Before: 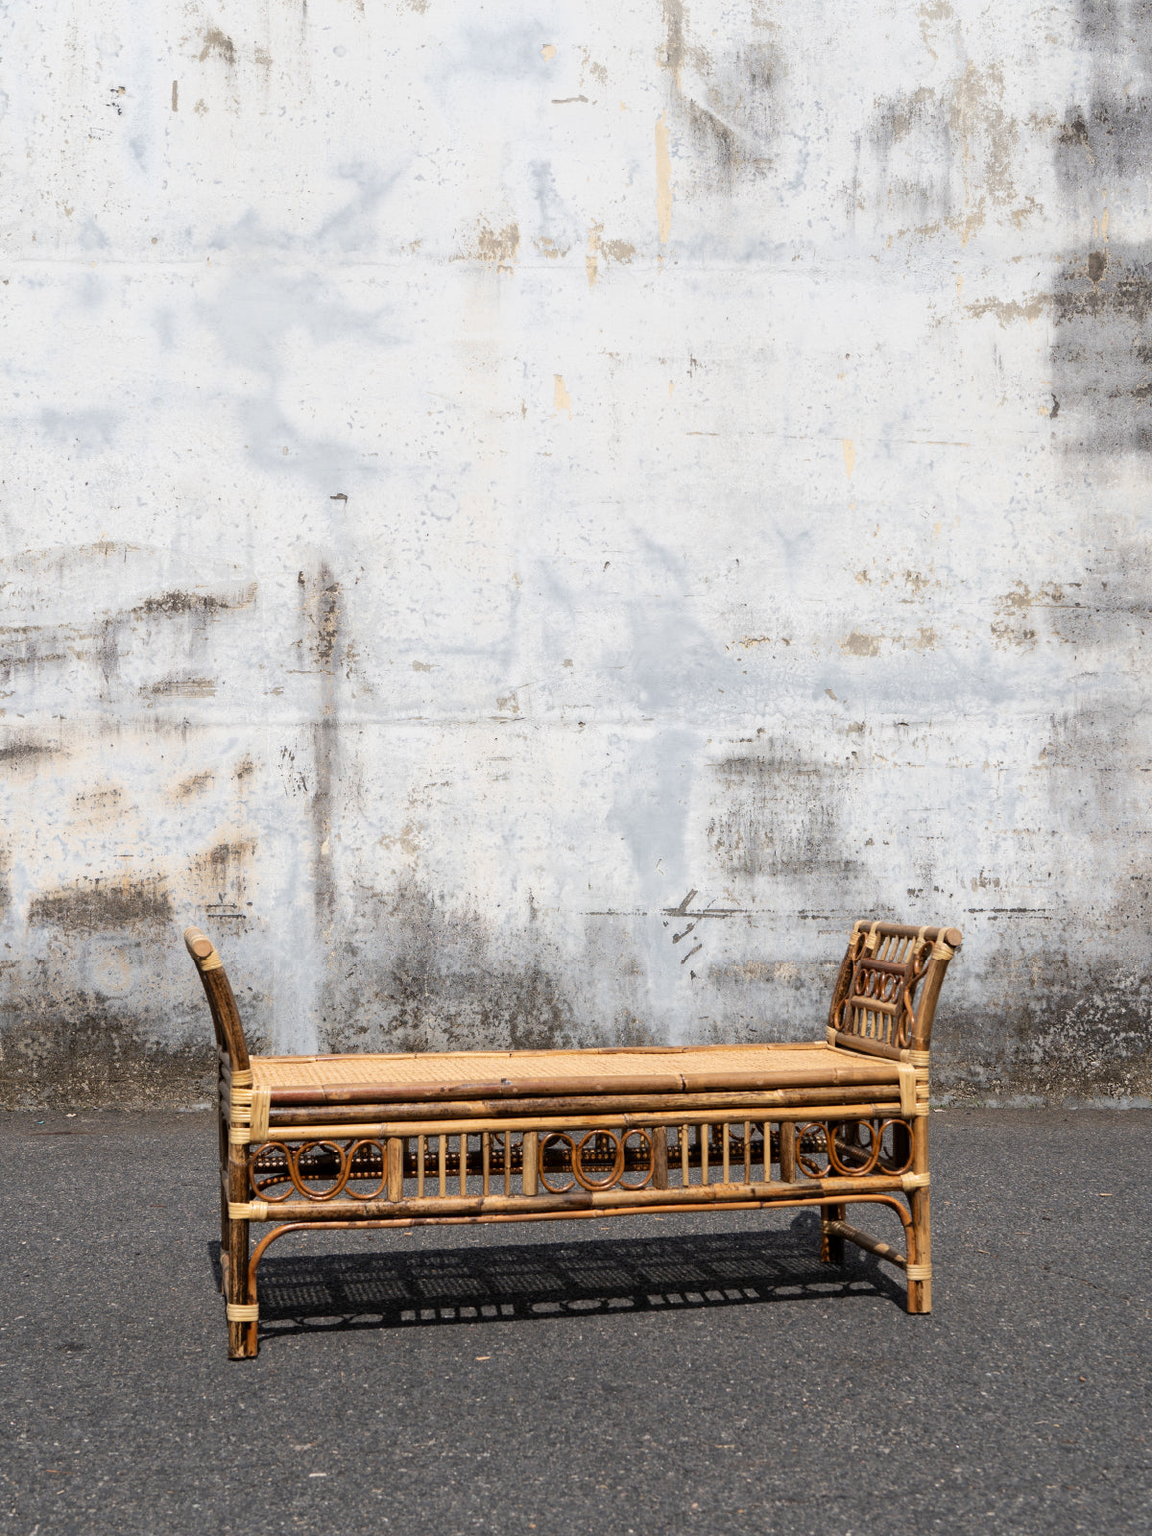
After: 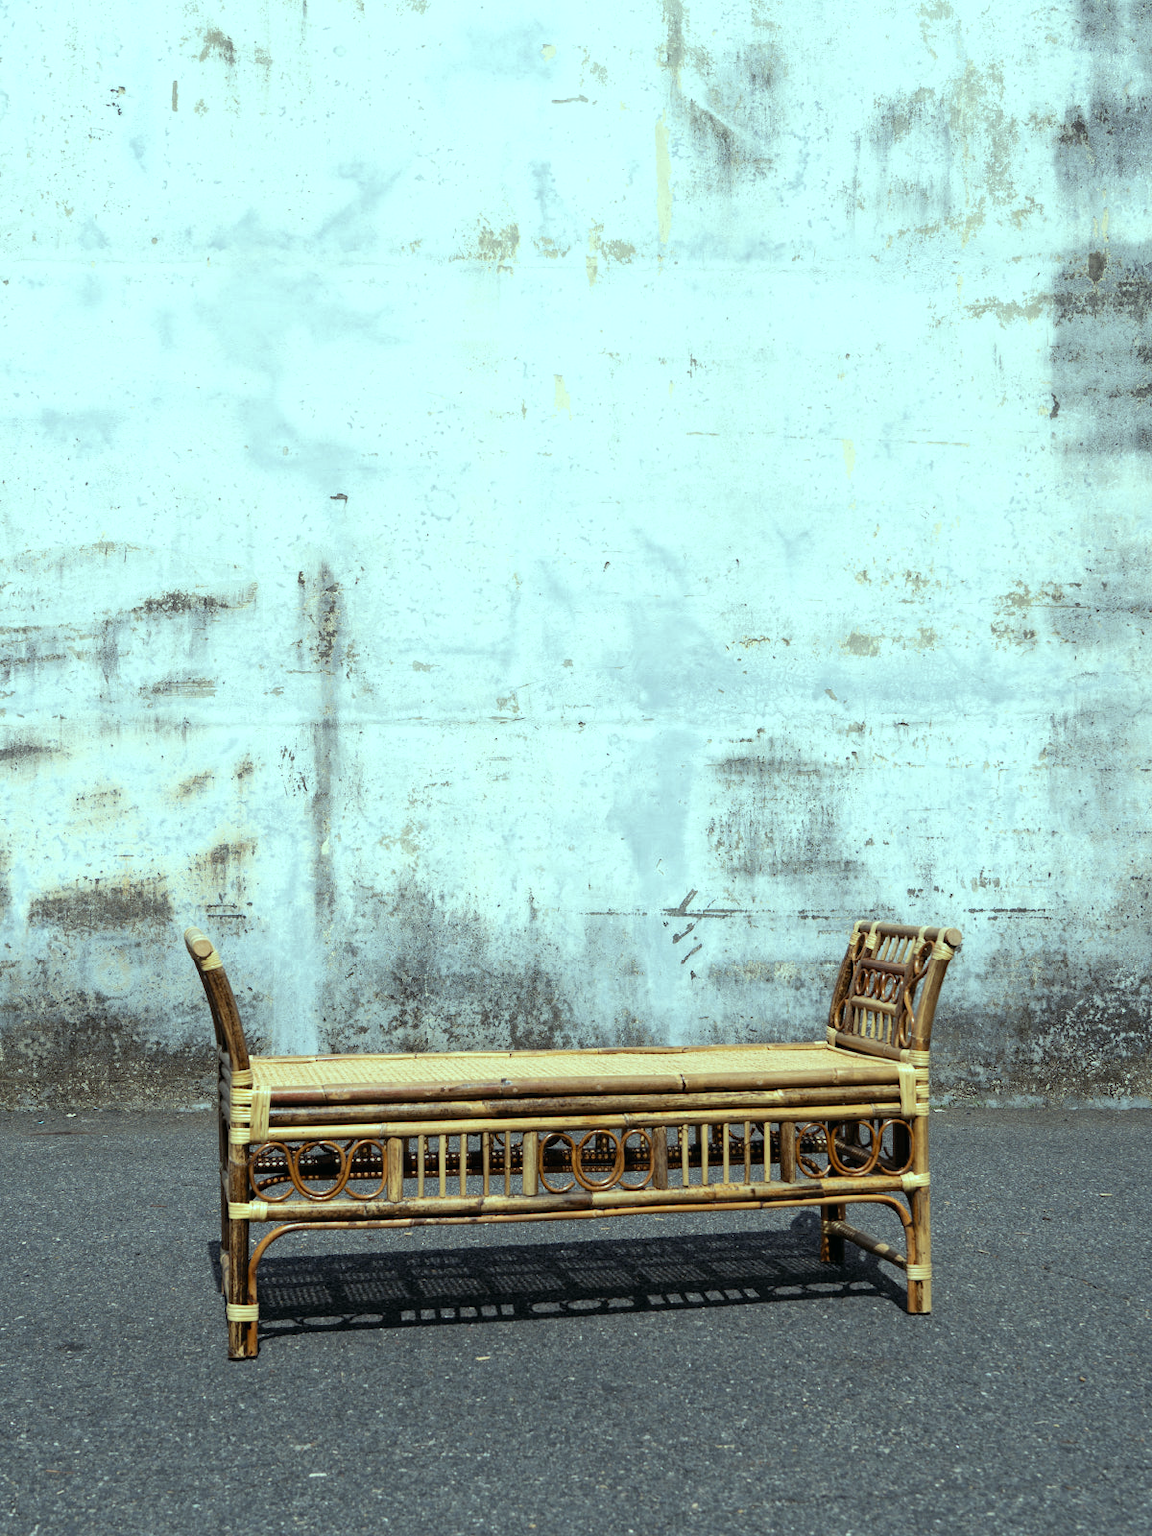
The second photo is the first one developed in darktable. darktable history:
white balance: emerald 1
color balance: mode lift, gamma, gain (sRGB), lift [0.997, 0.979, 1.021, 1.011], gamma [1, 1.084, 0.916, 0.998], gain [1, 0.87, 1.13, 1.101], contrast 4.55%, contrast fulcrum 38.24%, output saturation 104.09%
